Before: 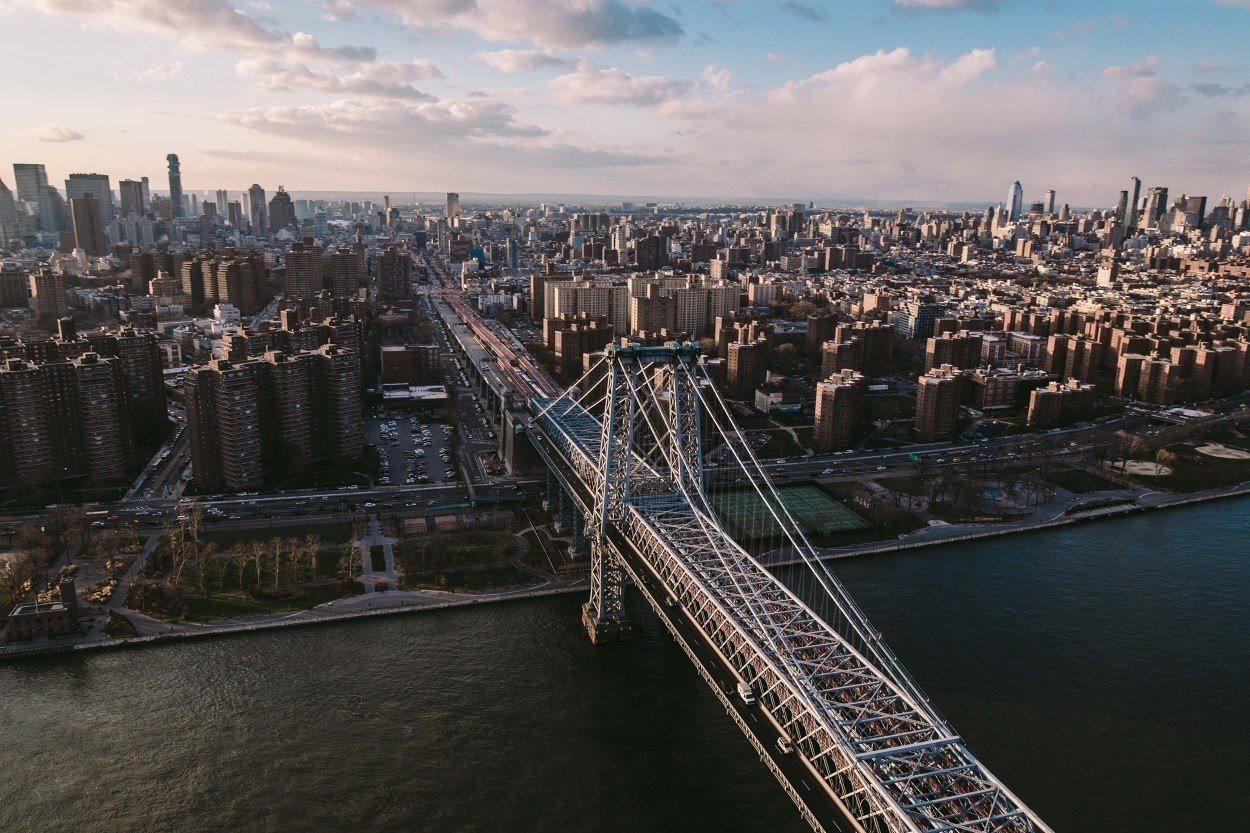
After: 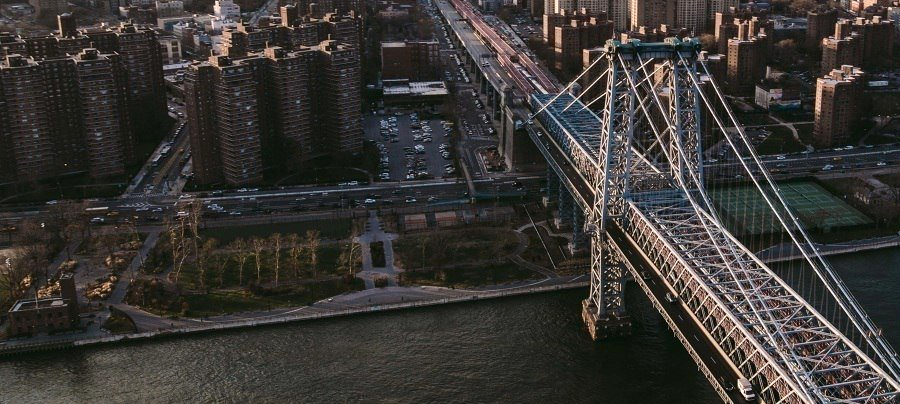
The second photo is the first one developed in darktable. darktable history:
exposure: black level correction 0.001, exposure 0.191 EV, compensate highlight preservation false
crop: top 36.498%, right 27.964%, bottom 14.995%
